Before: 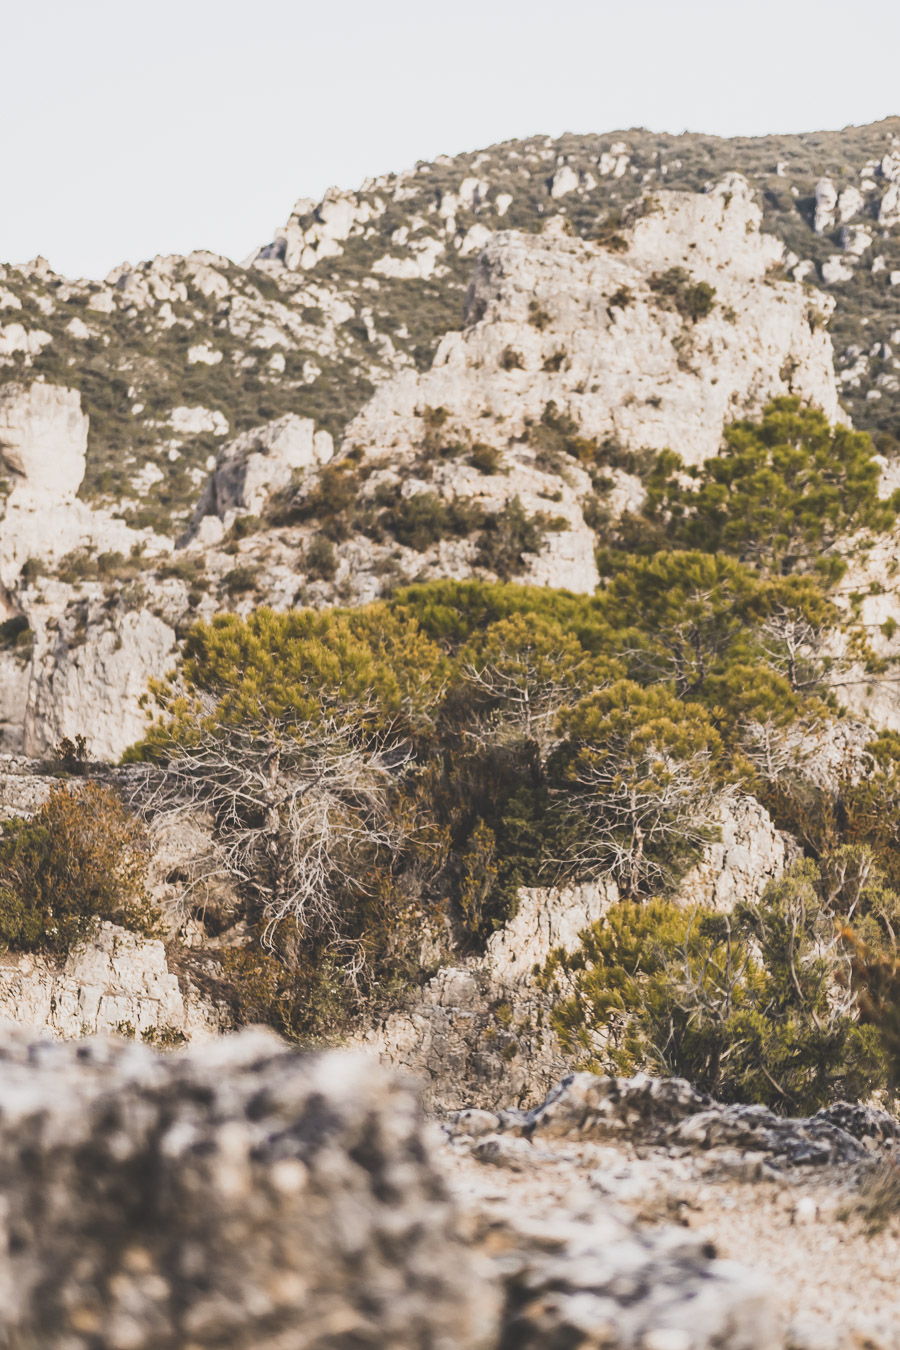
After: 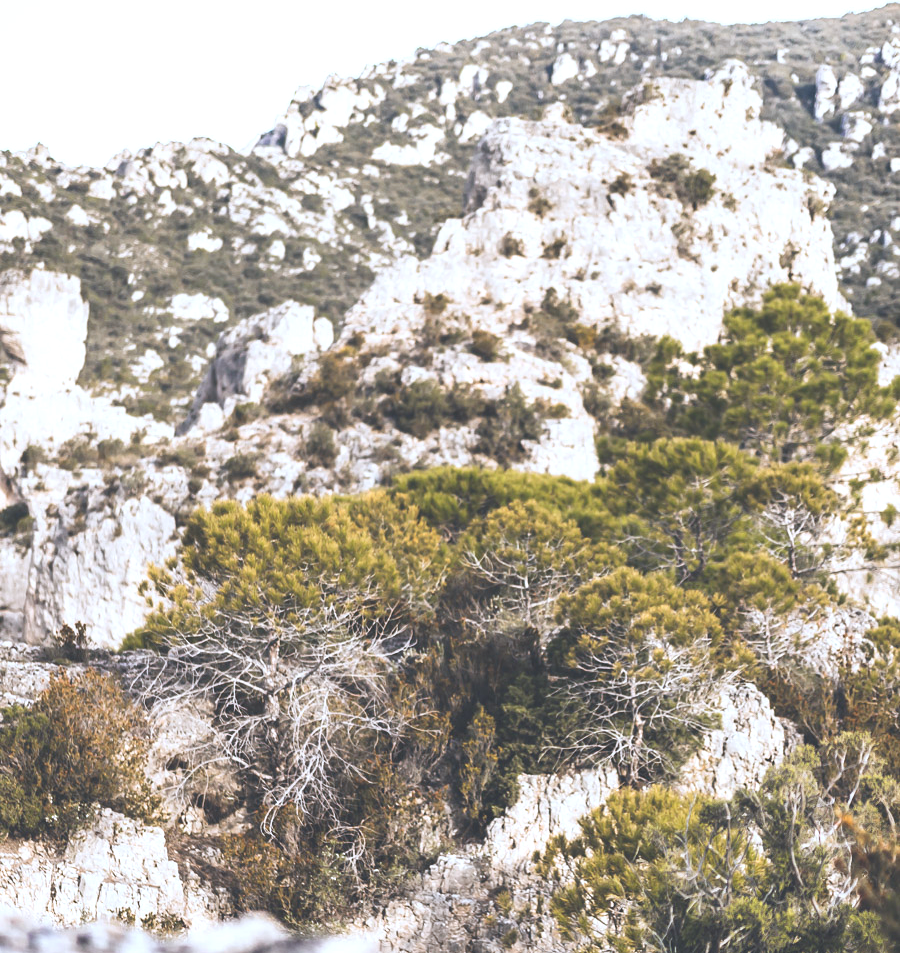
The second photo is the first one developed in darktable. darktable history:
contrast brightness saturation: contrast 0.05
color calibration: x 0.372, y 0.386, temperature 4286.46 K
exposure: black level correction -0.002, exposure 0.535 EV, compensate highlight preservation false
crop and rotate: top 8.461%, bottom 20.917%
